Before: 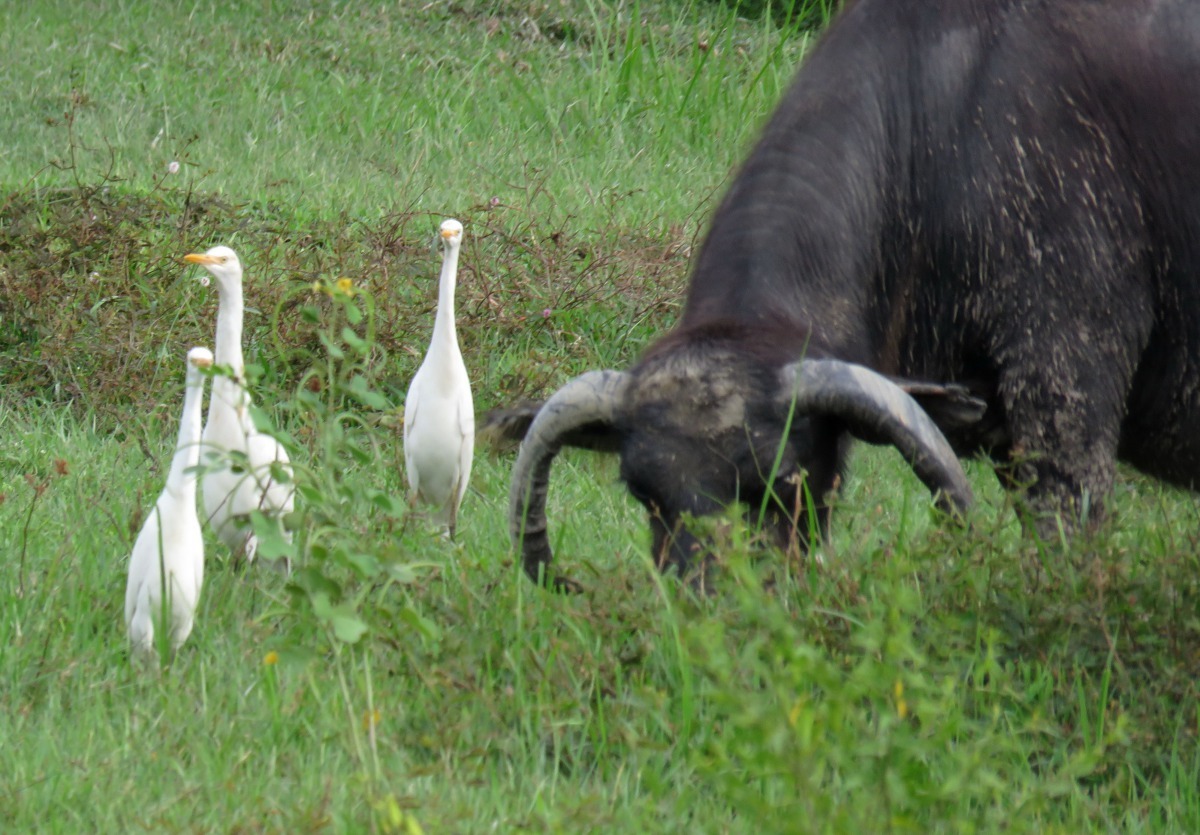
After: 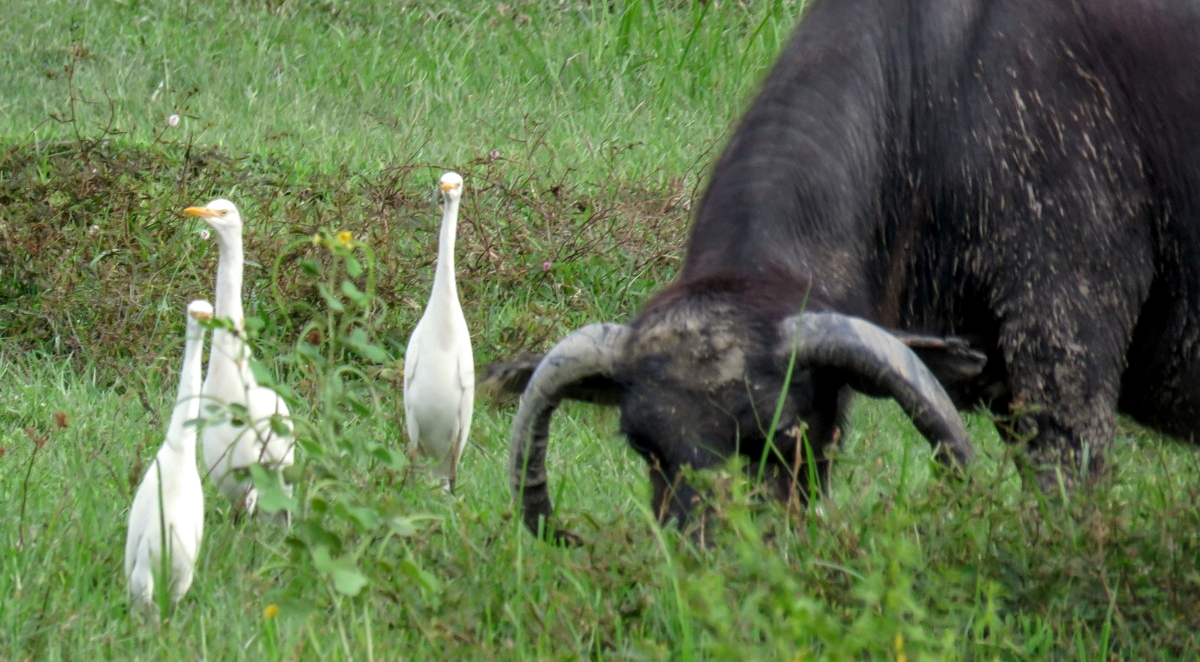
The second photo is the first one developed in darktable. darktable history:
crop and rotate: top 5.667%, bottom 14.937%
local contrast: on, module defaults
contrast brightness saturation: contrast 0.04, saturation 0.07
split-toning: shadows › saturation 0.61, highlights › saturation 0.58, balance -28.74, compress 87.36%
